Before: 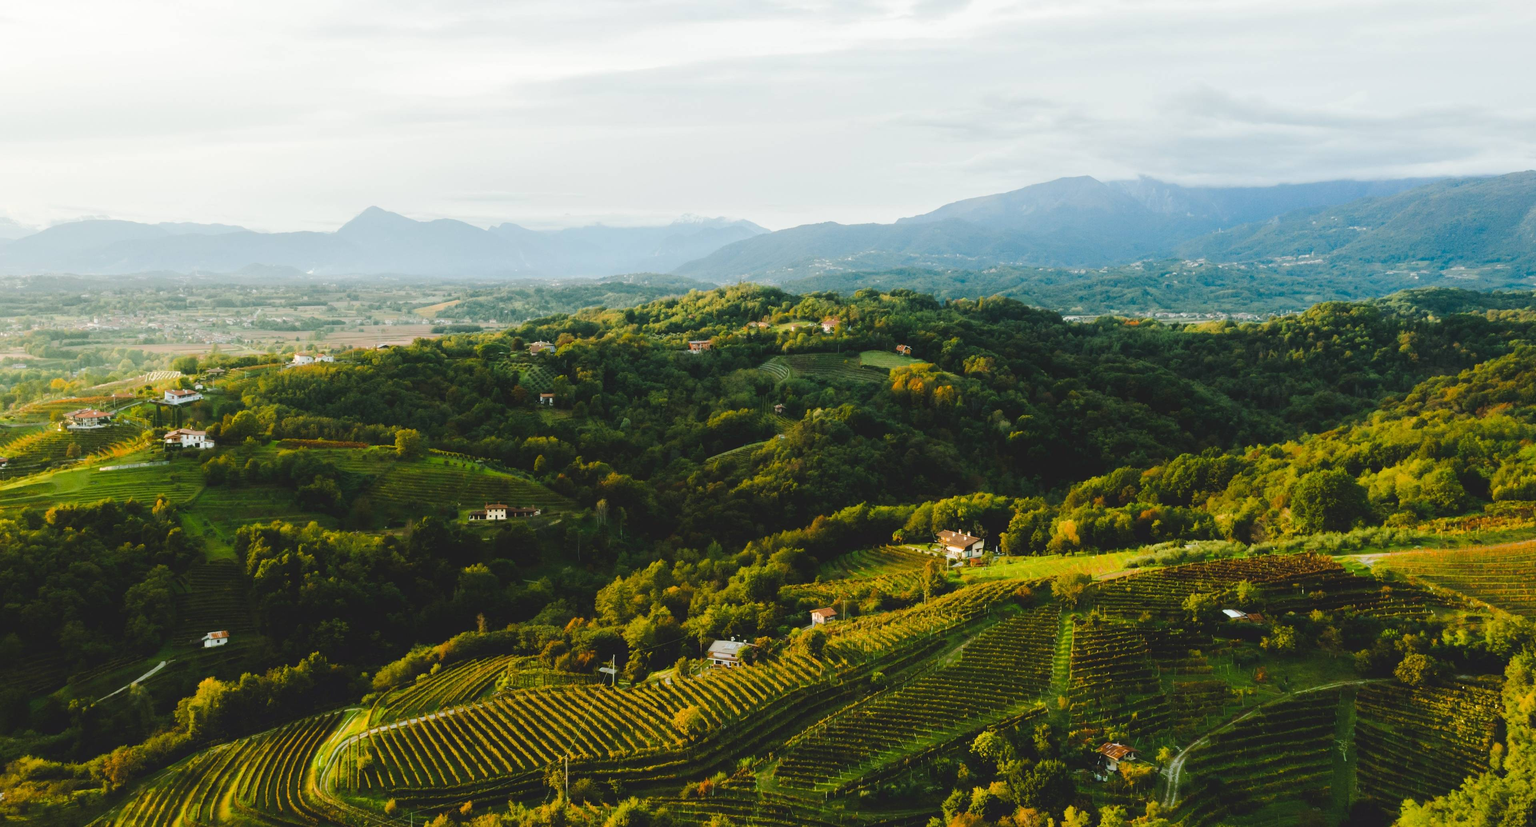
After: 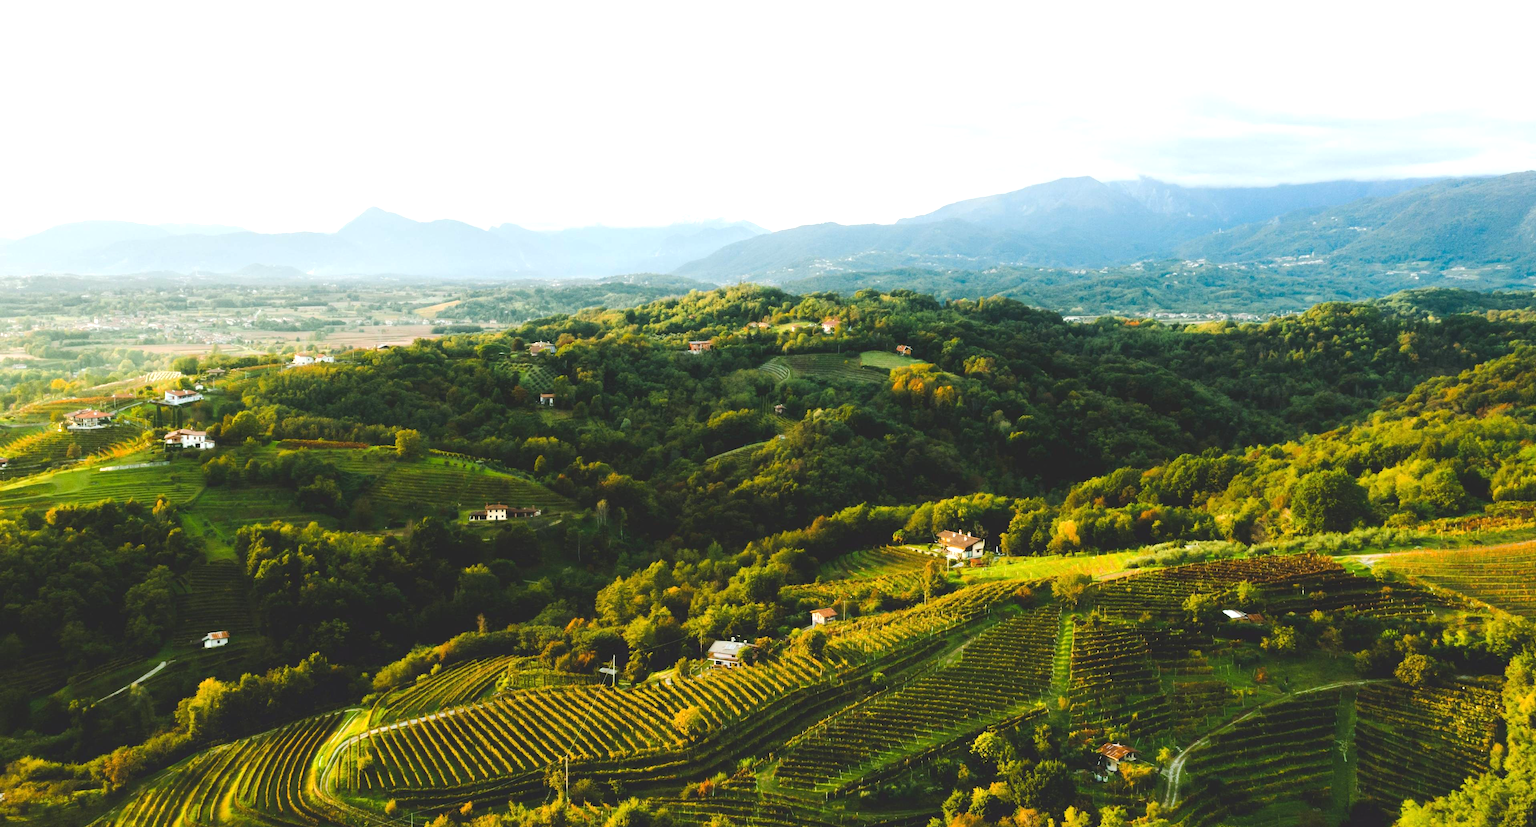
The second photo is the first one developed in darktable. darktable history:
exposure: exposure 0.567 EV, compensate highlight preservation false
